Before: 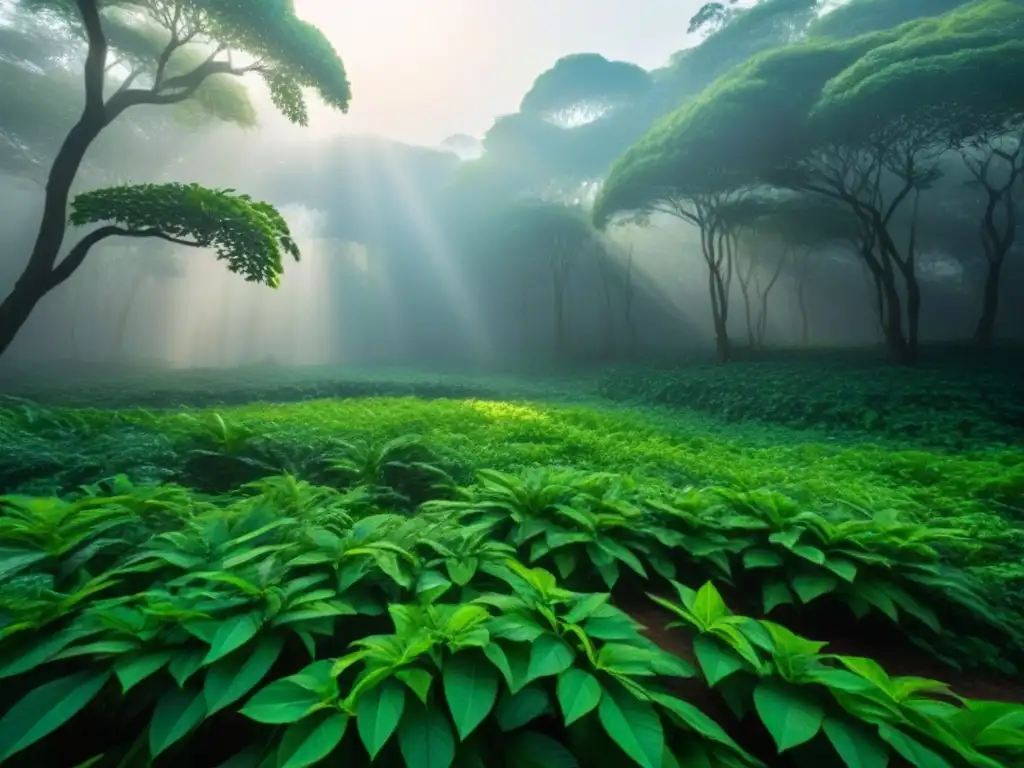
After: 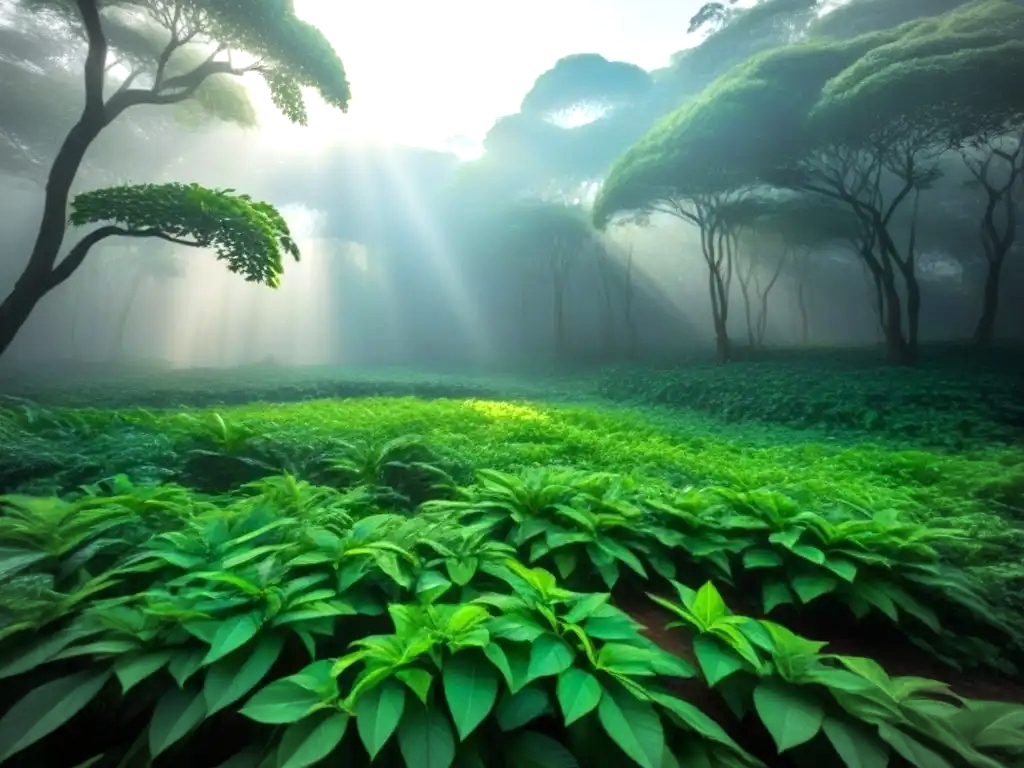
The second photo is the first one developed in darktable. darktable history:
vignetting: brightness -0.288, automatic ratio true
exposure: black level correction 0.001, exposure 0.499 EV, compensate highlight preservation false
